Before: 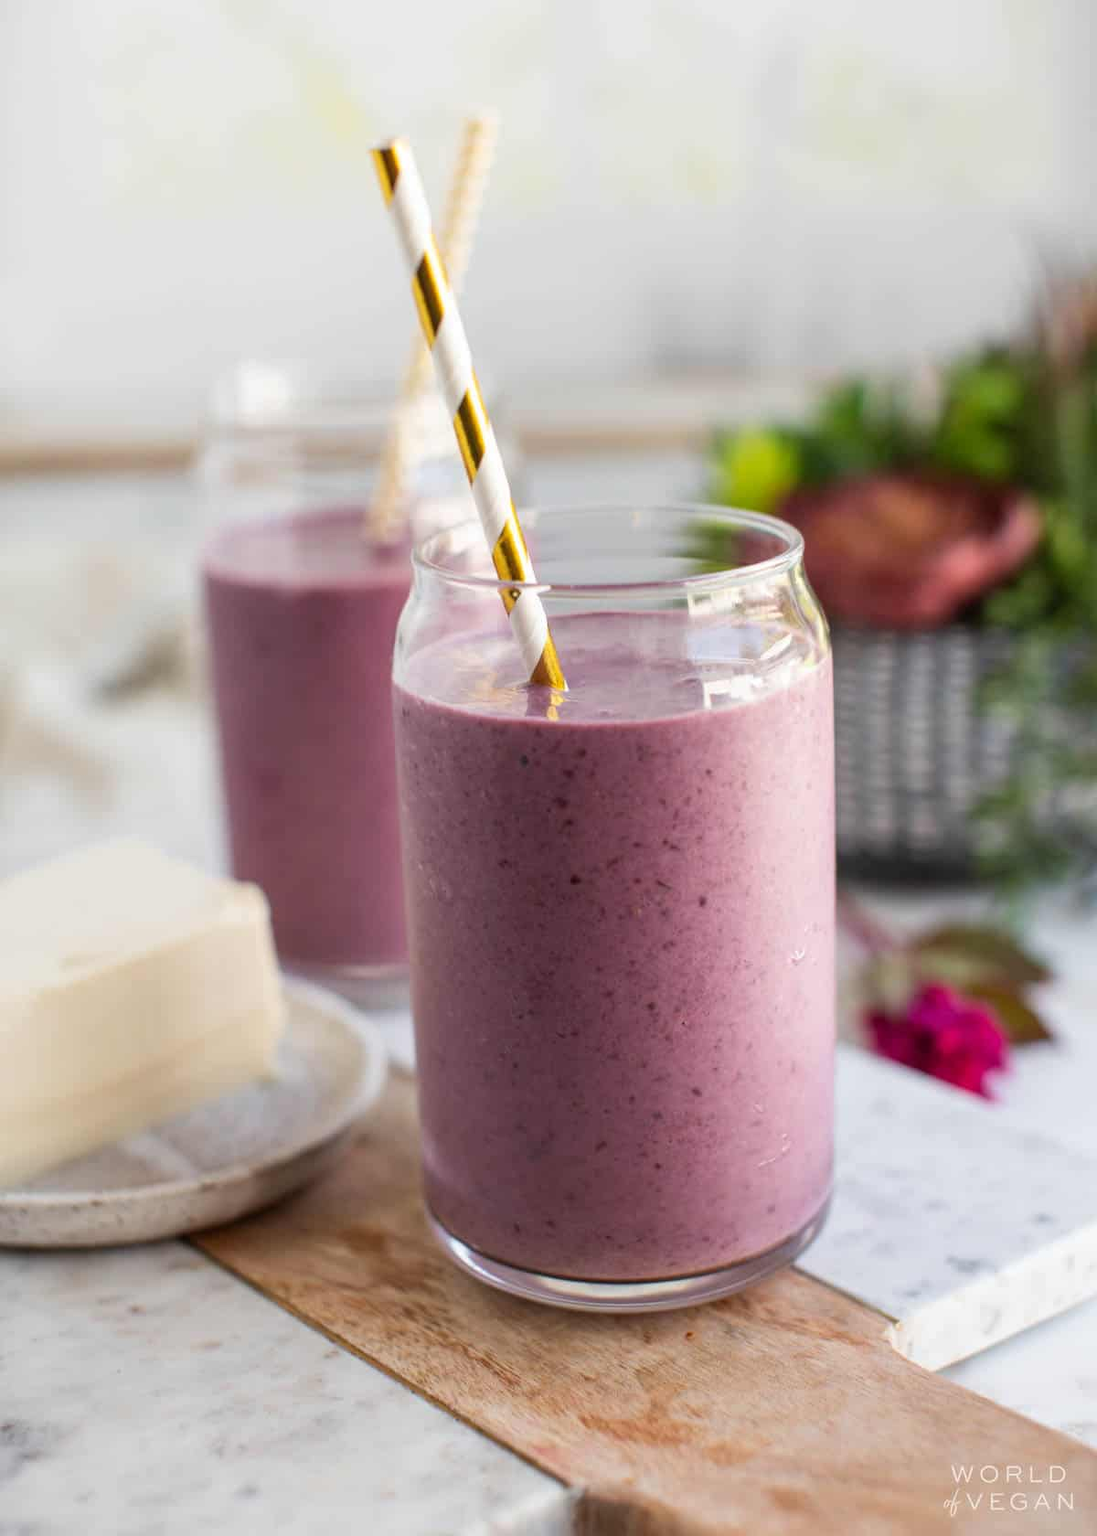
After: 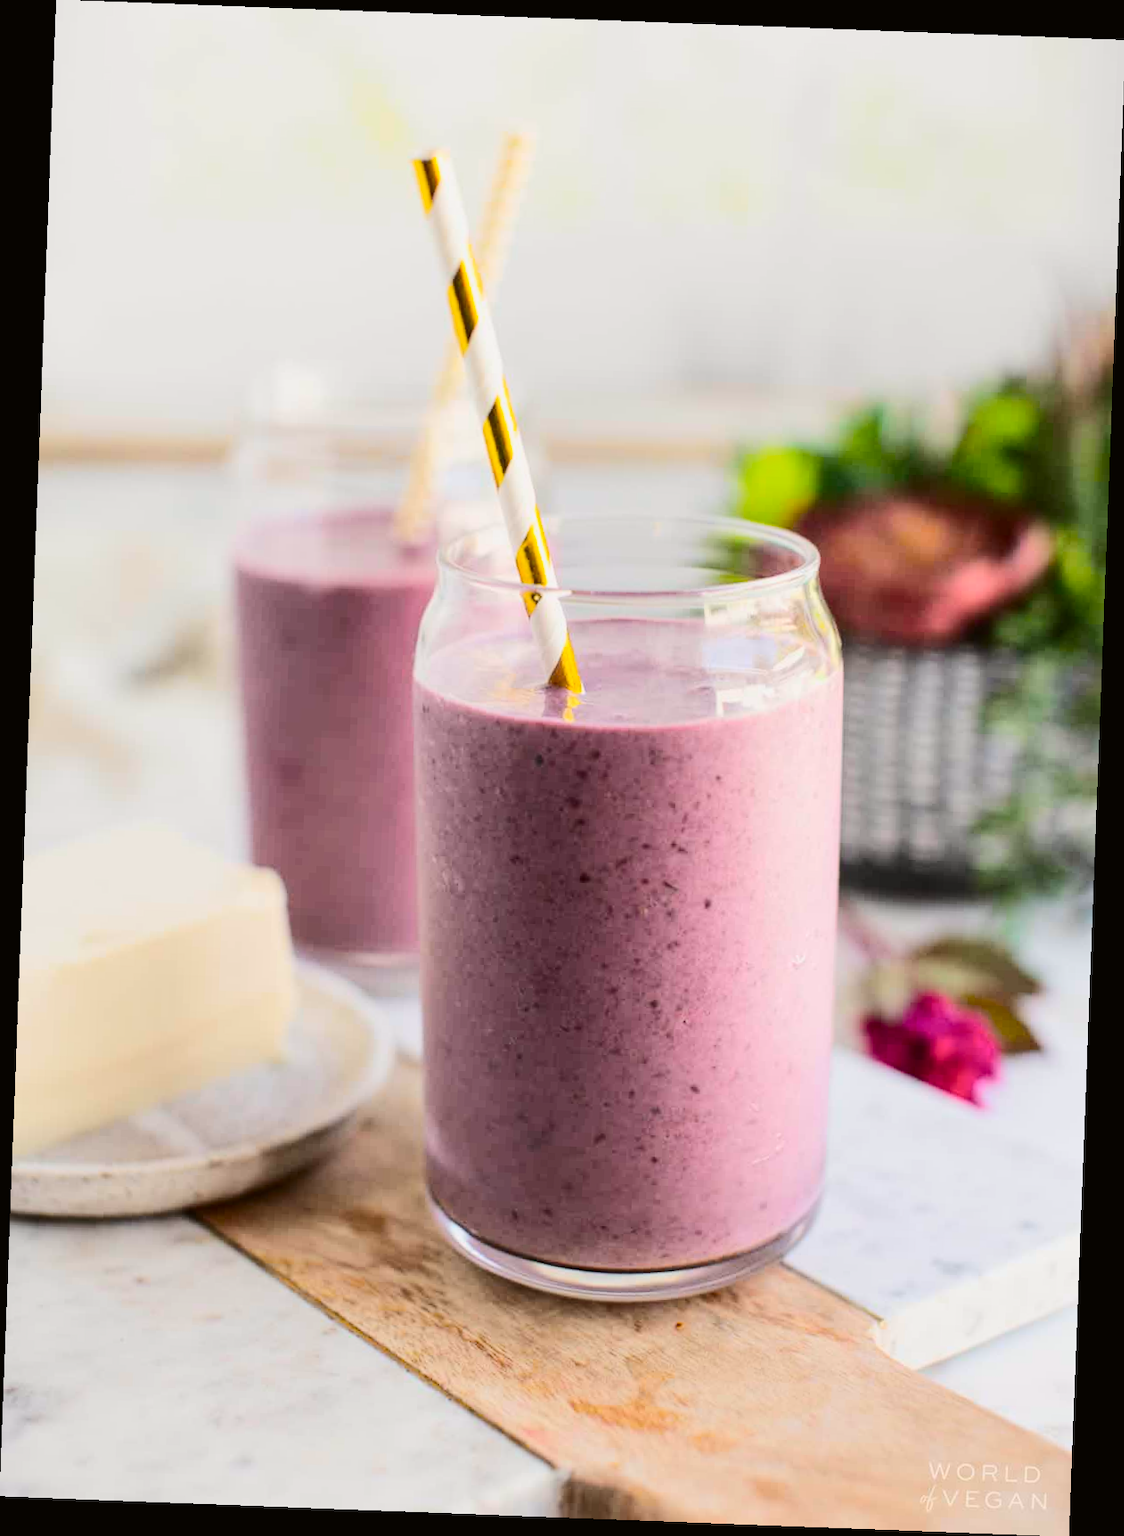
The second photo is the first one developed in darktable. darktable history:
tone curve: curves: ch0 [(0, 0.011) (0.104, 0.085) (0.236, 0.234) (0.398, 0.507) (0.472, 0.62) (0.641, 0.773) (0.835, 0.883) (1, 0.961)]; ch1 [(0, 0) (0.353, 0.344) (0.43, 0.401) (0.479, 0.476) (0.502, 0.504) (0.54, 0.542) (0.602, 0.613) (0.638, 0.668) (0.693, 0.727) (1, 1)]; ch2 [(0, 0) (0.34, 0.314) (0.434, 0.43) (0.5, 0.506) (0.528, 0.534) (0.55, 0.567) (0.595, 0.613) (0.644, 0.729) (1, 1)], color space Lab, independent channels, preserve colors none
rotate and perspective: rotation 2.17°, automatic cropping off
